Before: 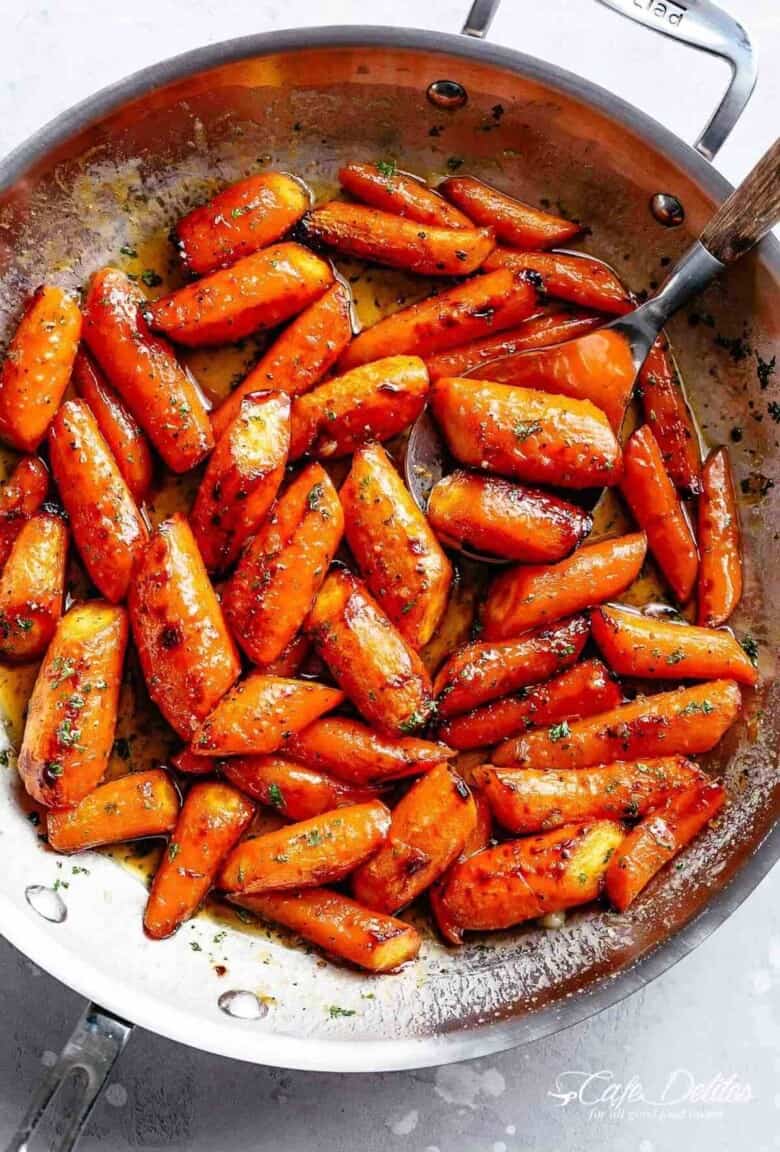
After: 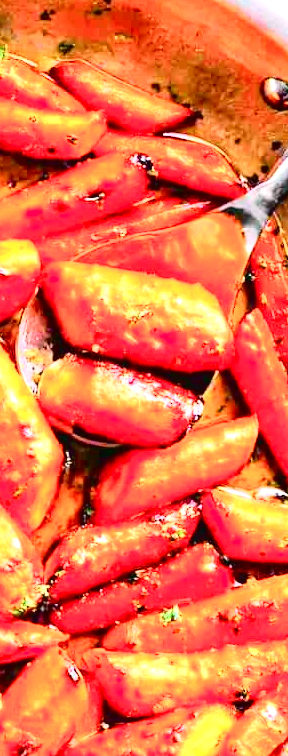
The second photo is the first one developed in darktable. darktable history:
tone curve: curves: ch0 [(0, 0.022) (0.177, 0.086) (0.392, 0.438) (0.704, 0.844) (0.858, 0.938) (1, 0.981)]; ch1 [(0, 0) (0.402, 0.36) (0.476, 0.456) (0.498, 0.497) (0.518, 0.521) (0.58, 0.598) (0.619, 0.65) (0.692, 0.737) (1, 1)]; ch2 [(0, 0) (0.415, 0.438) (0.483, 0.499) (0.503, 0.503) (0.526, 0.532) (0.563, 0.604) (0.626, 0.697) (0.699, 0.753) (0.997, 0.858)], color space Lab, independent channels
white balance: red 1.009, blue 1.027
crop and rotate: left 49.936%, top 10.094%, right 13.136%, bottom 24.256%
exposure: black level correction 0, exposure 1.675 EV, compensate exposure bias true, compensate highlight preservation false
contrast brightness saturation: contrast 0.07, brightness 0.08, saturation 0.18
